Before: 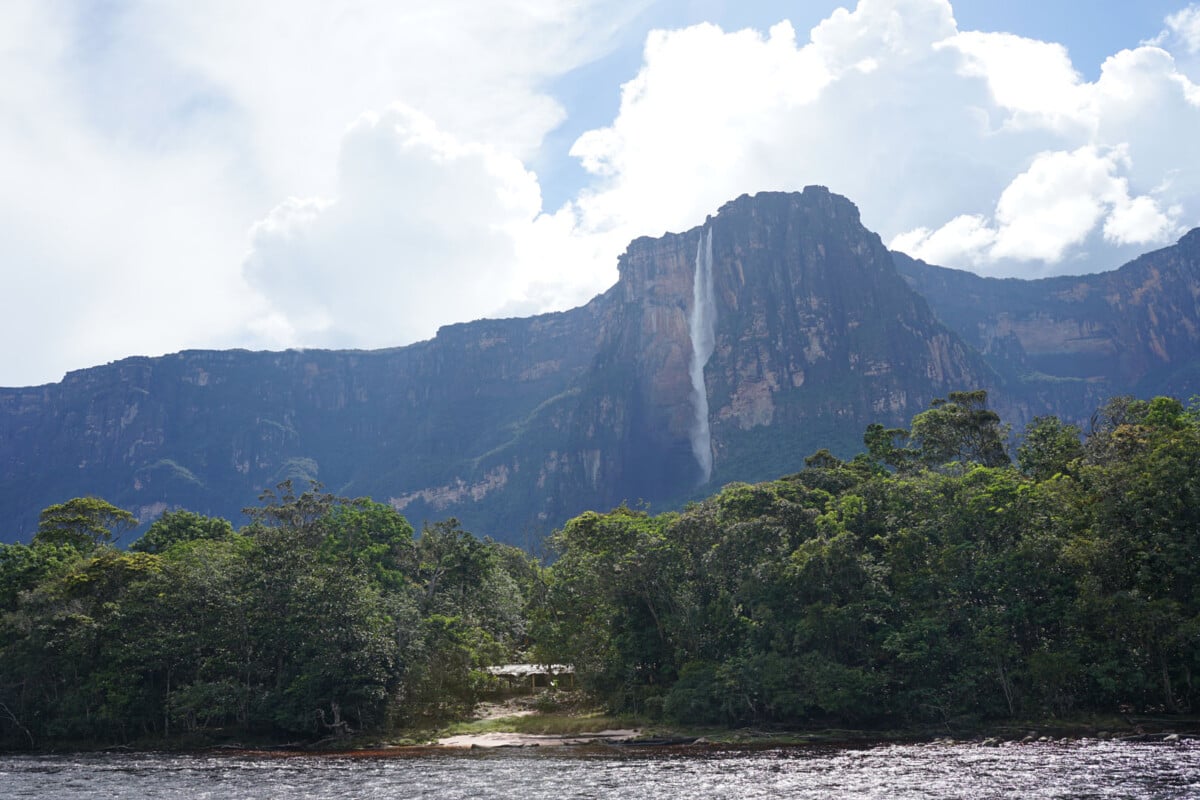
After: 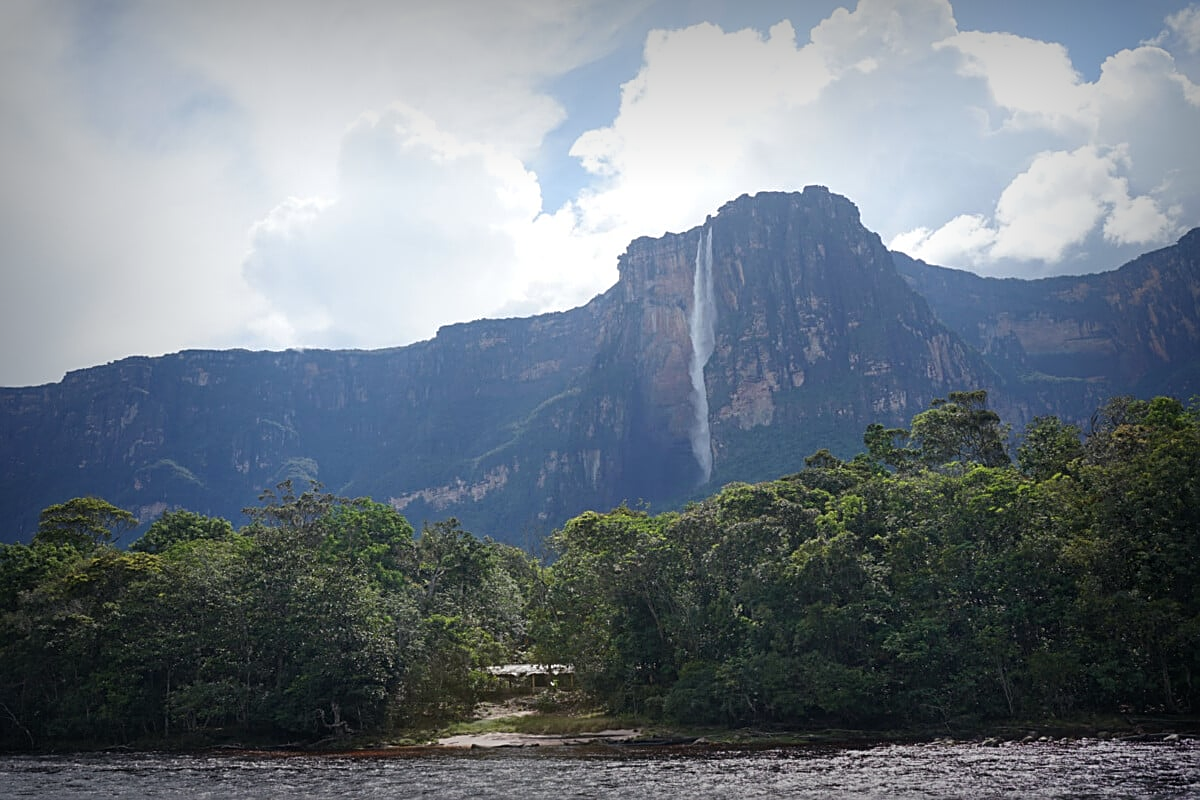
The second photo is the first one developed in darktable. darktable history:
vignetting: fall-off start 53.2%, brightness -0.594, saturation 0, automatic ratio true, width/height ratio 1.313, shape 0.22, unbound false
sharpen: on, module defaults
